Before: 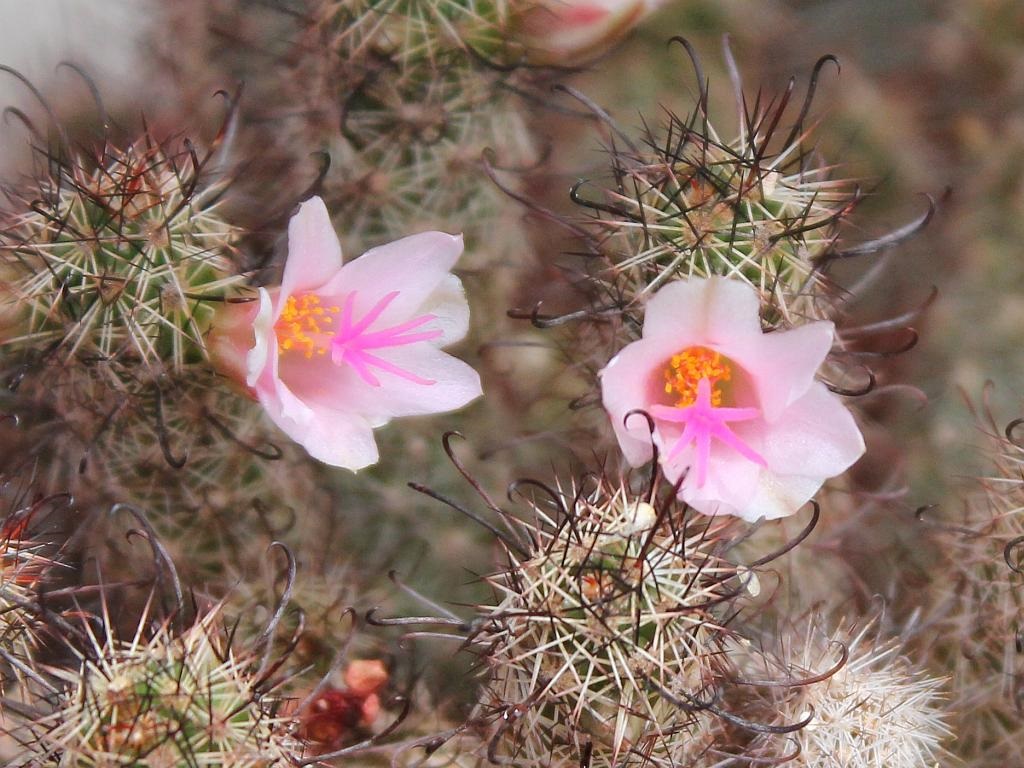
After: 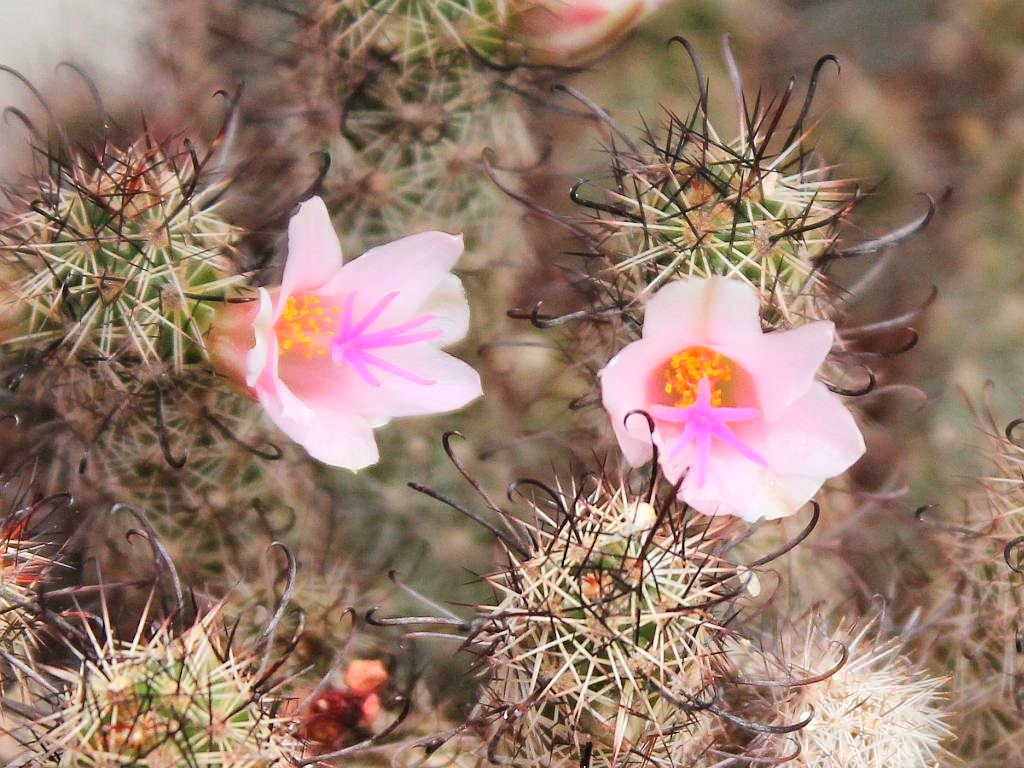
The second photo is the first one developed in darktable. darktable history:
tone curve: curves: ch0 [(0, 0) (0.004, 0.001) (0.133, 0.112) (0.325, 0.362) (0.832, 0.893) (1, 1)], color space Lab, linked channels, preserve colors none
color correction: highlights b* 3
